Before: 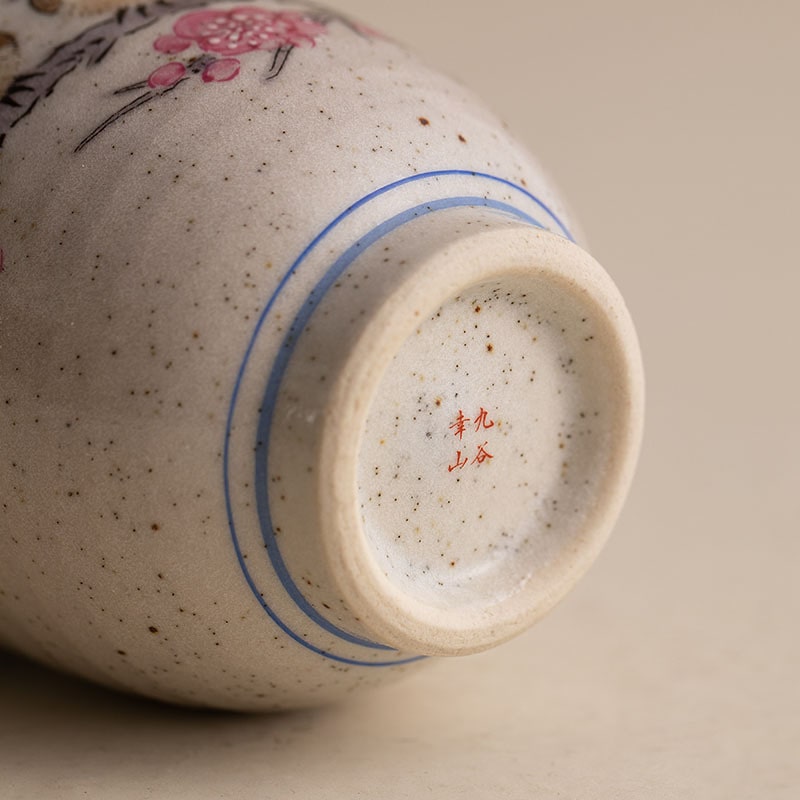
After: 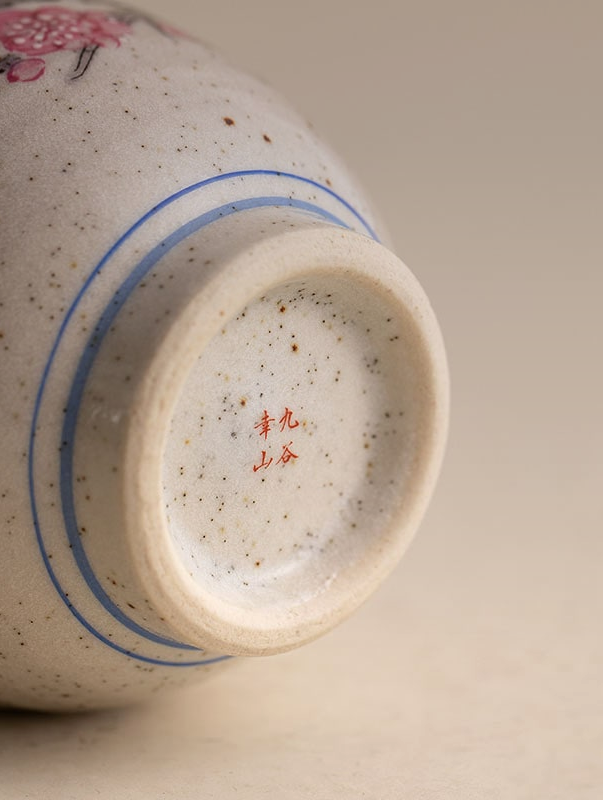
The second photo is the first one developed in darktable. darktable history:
graduated density: on, module defaults
crop and rotate: left 24.6%
white balance: red 1, blue 1
exposure: black level correction 0.001, exposure 0.191 EV, compensate highlight preservation false
